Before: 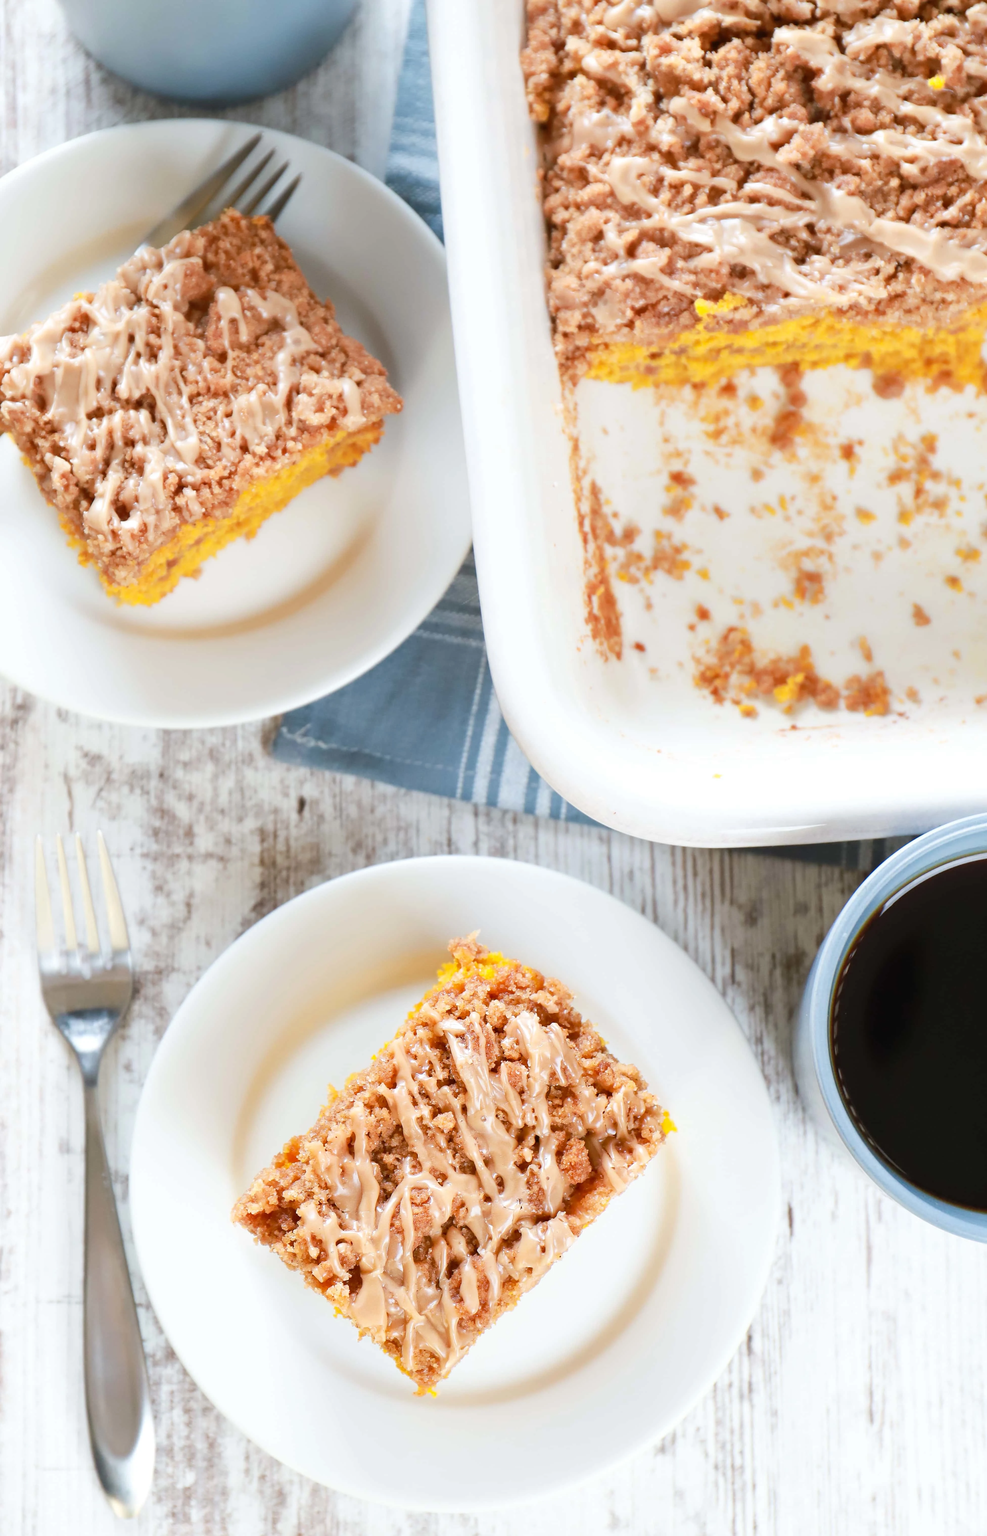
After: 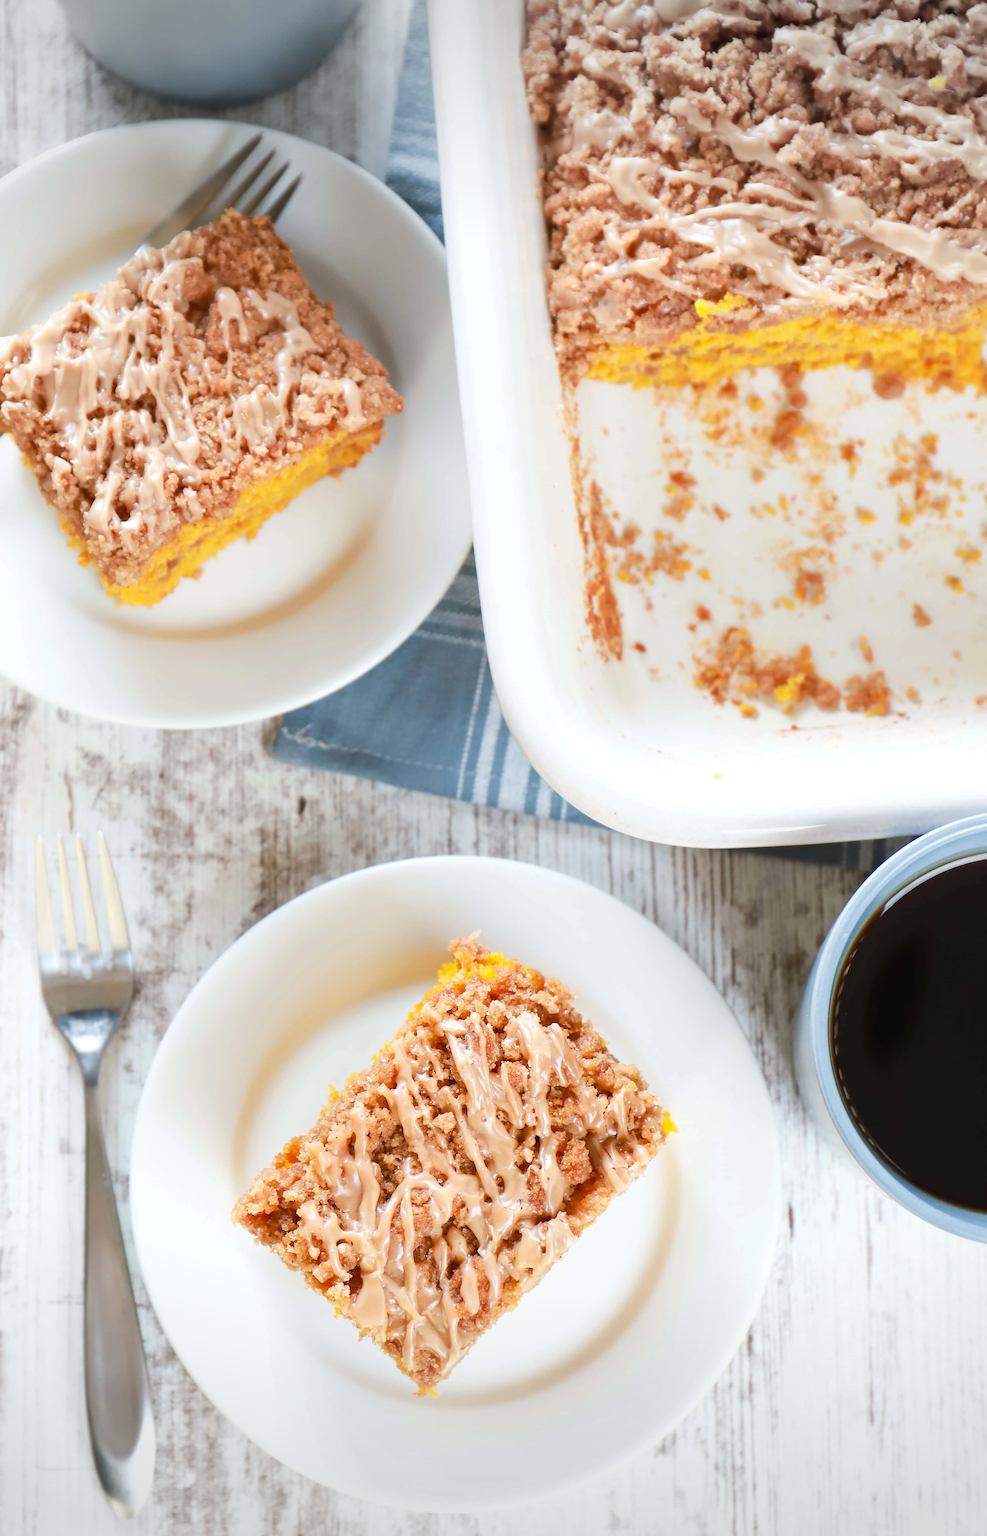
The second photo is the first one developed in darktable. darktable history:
tone equalizer: on, module defaults
vignetting: fall-off start 100%, brightness -0.282, width/height ratio 1.31
